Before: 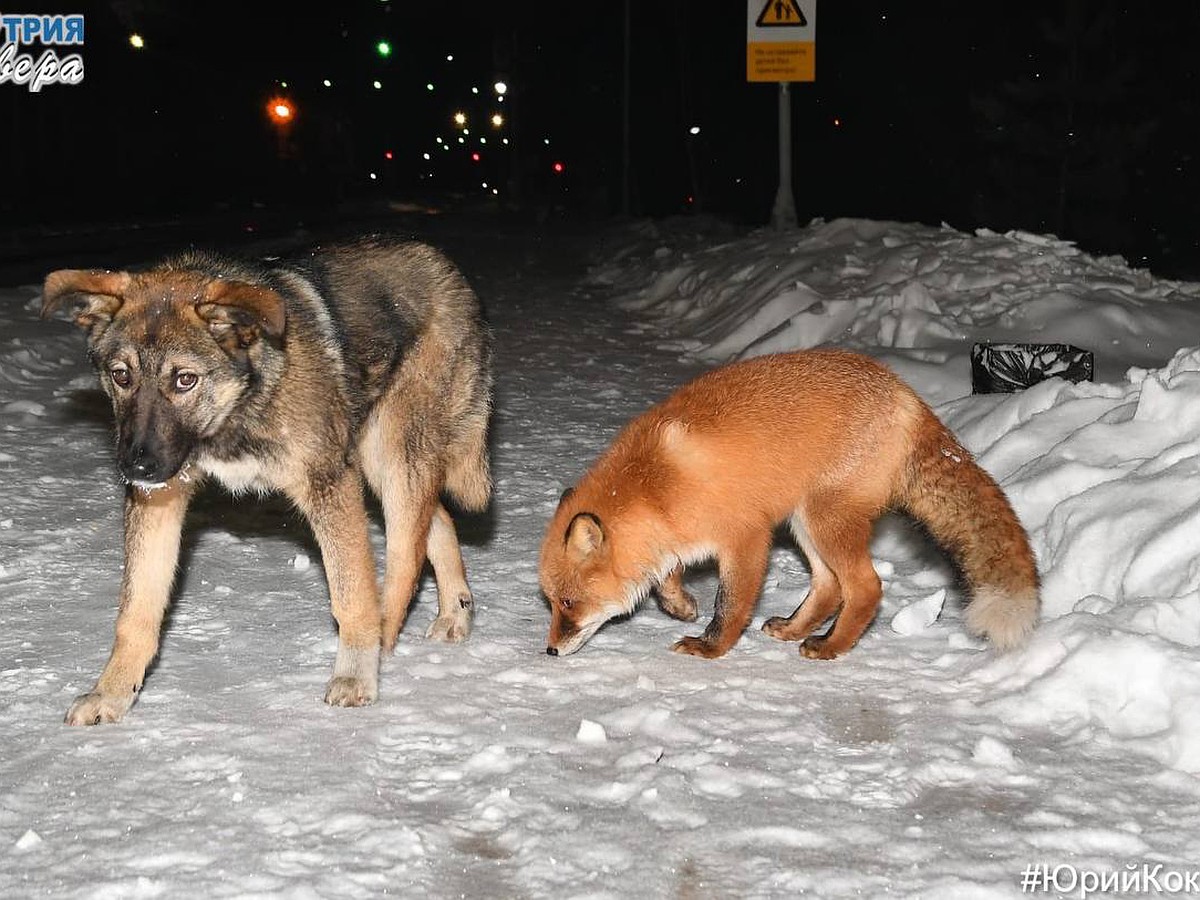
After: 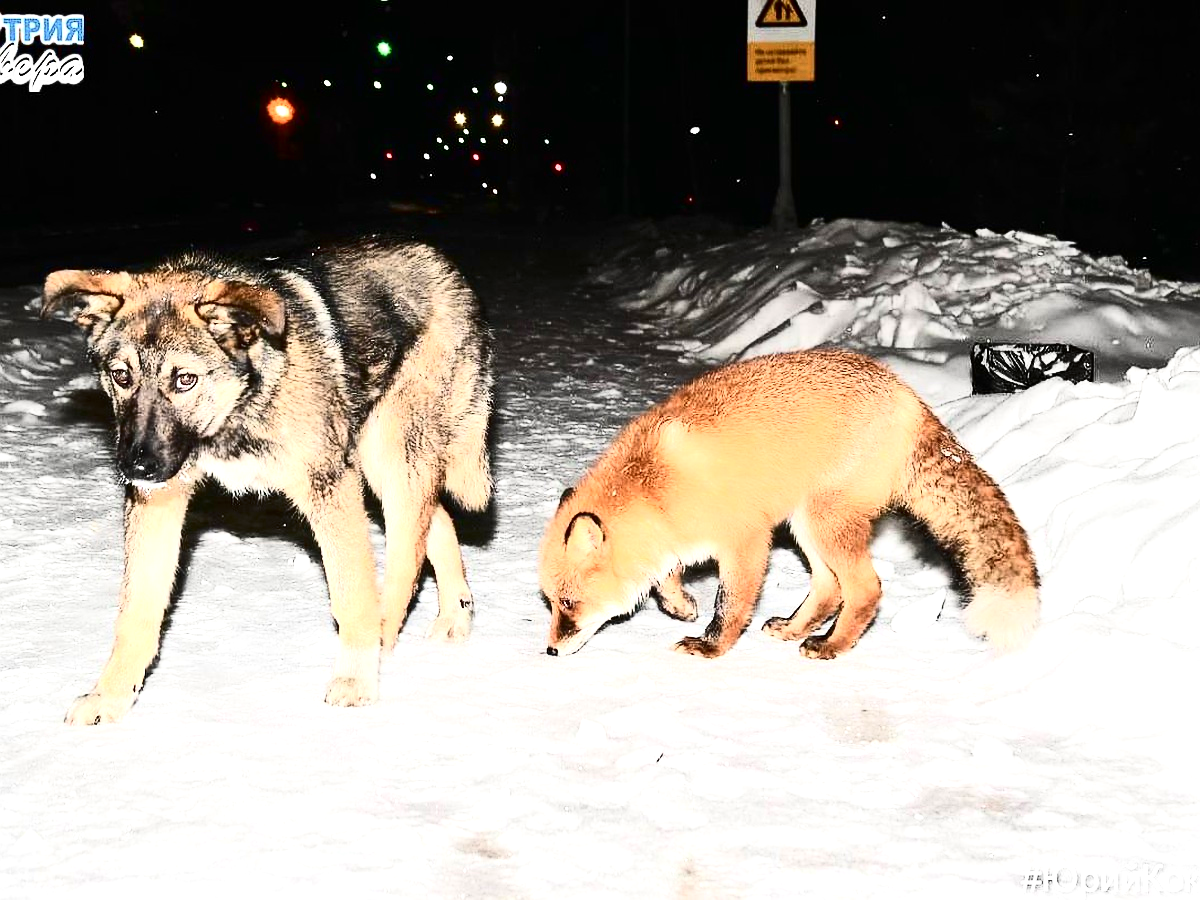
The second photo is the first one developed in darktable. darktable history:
exposure: black level correction 0.001, exposure 1.128 EV, compensate highlight preservation false
contrast brightness saturation: contrast 0.498, saturation -0.082
